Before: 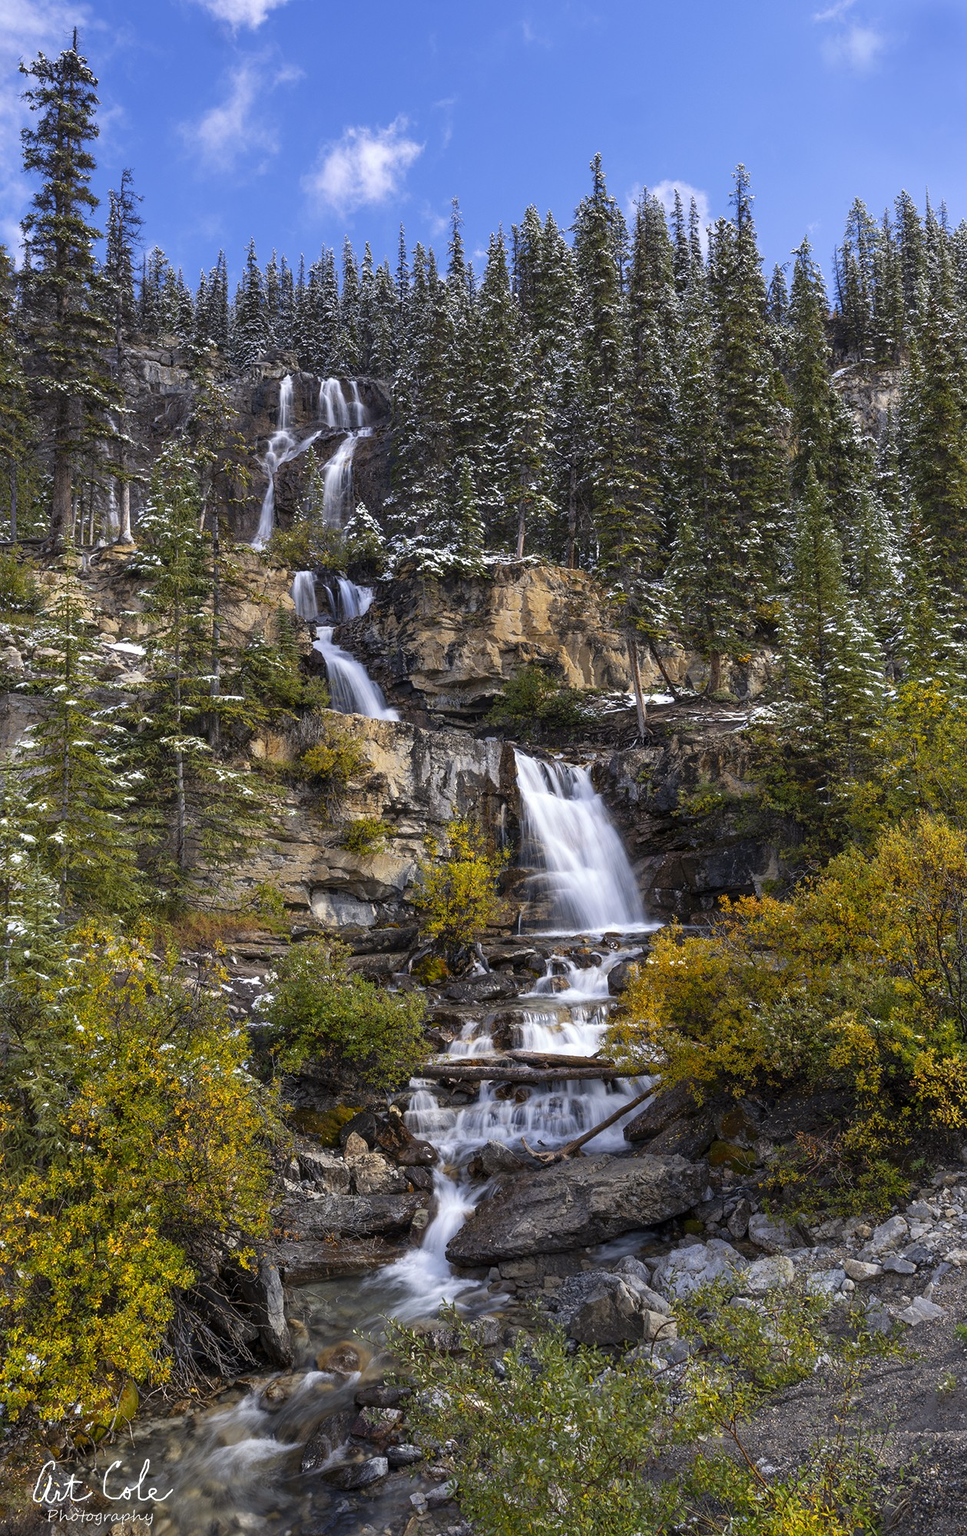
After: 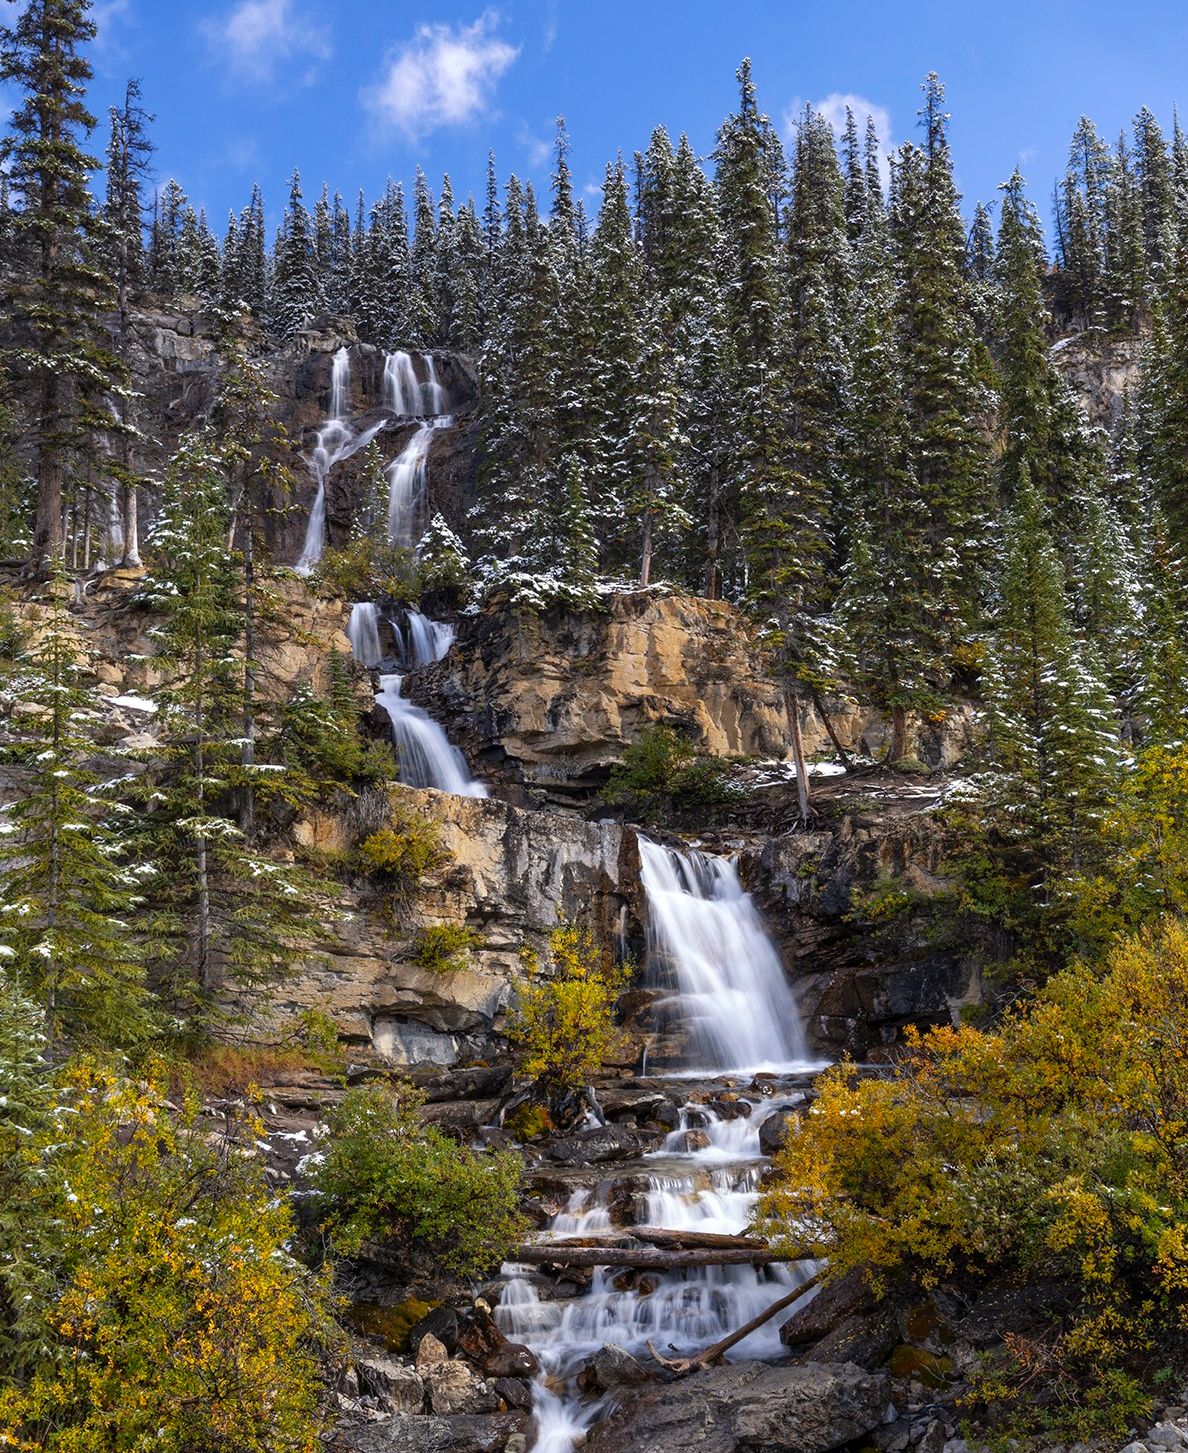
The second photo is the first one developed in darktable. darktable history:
crop: left 2.595%, top 7.1%, right 3.003%, bottom 20.229%
tone equalizer: edges refinement/feathering 500, mask exposure compensation -1.57 EV, preserve details no
